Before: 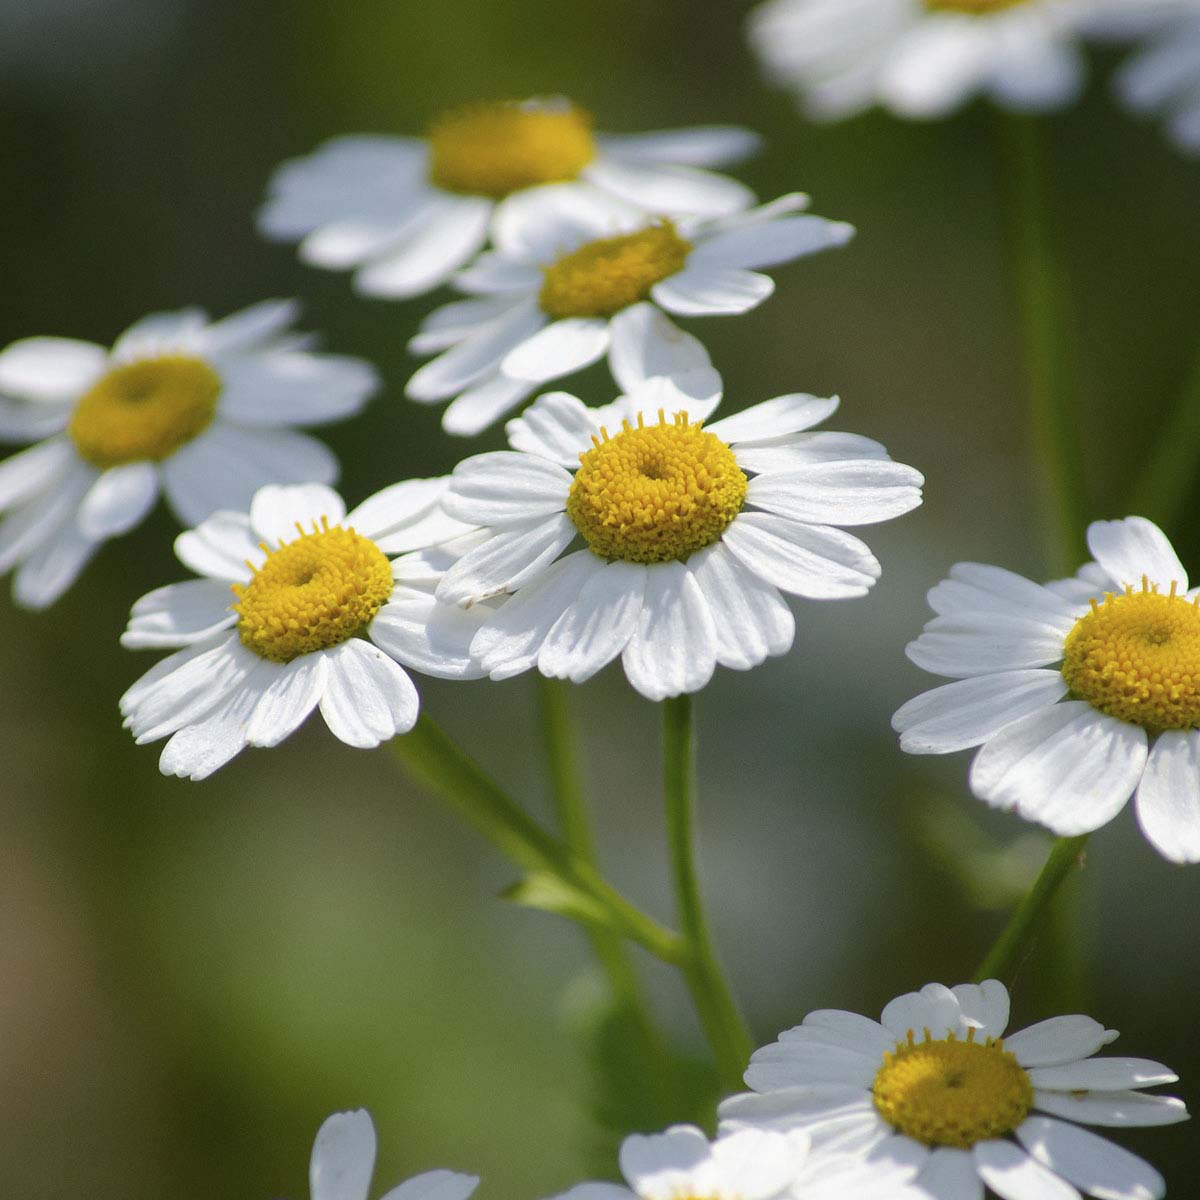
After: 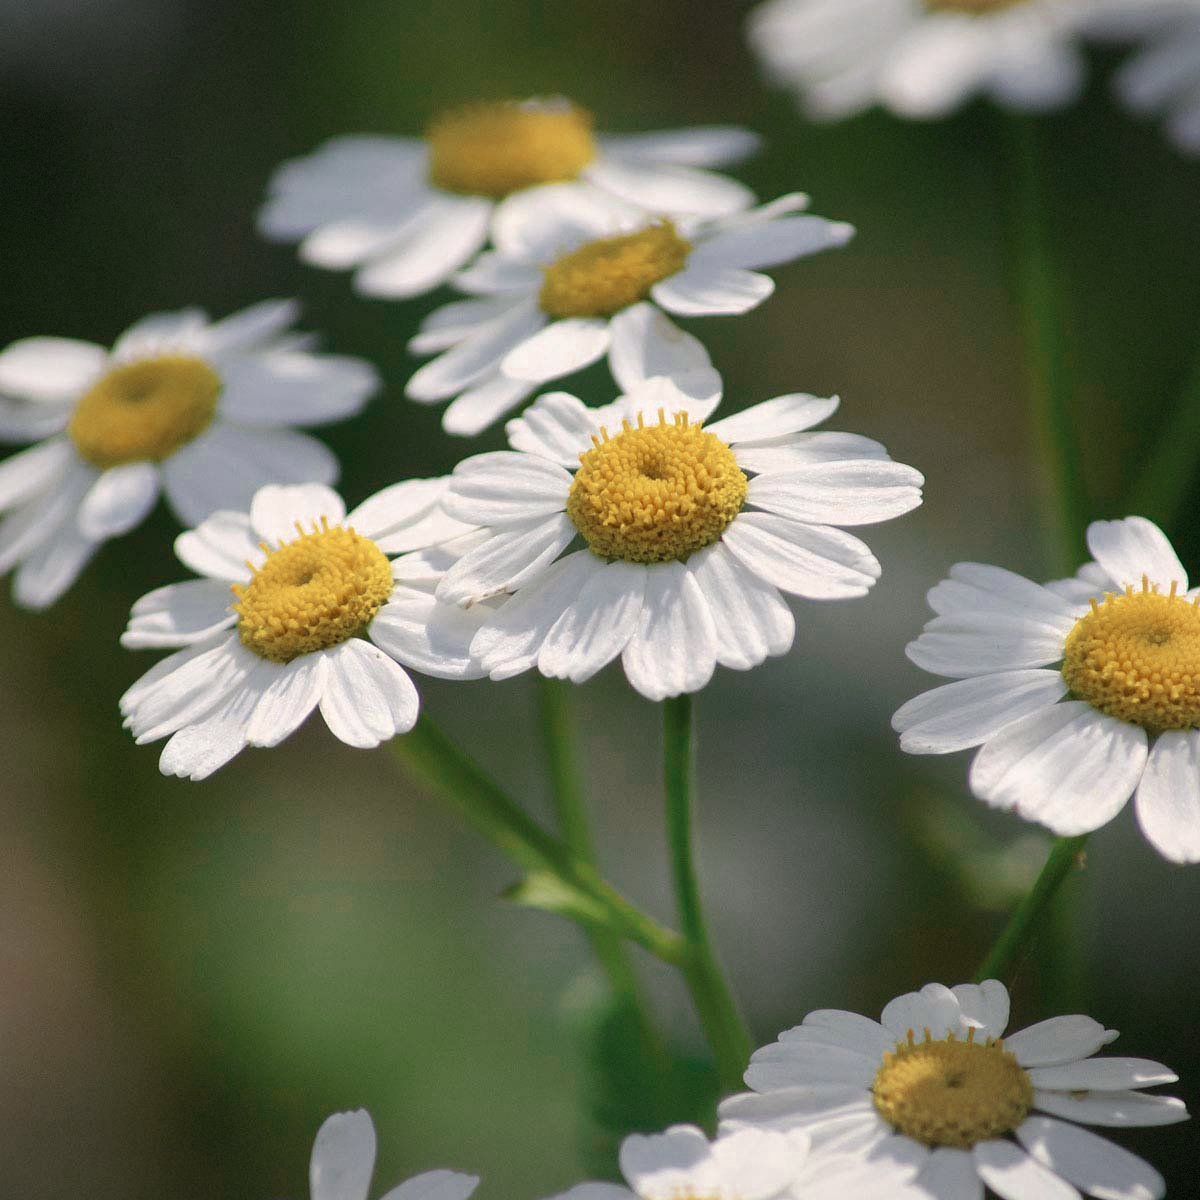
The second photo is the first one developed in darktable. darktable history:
color zones: curves: ch0 [(0, 0.5) (0.125, 0.4) (0.25, 0.5) (0.375, 0.4) (0.5, 0.4) (0.625, 0.35) (0.75, 0.35) (0.875, 0.5)]; ch1 [(0, 0.35) (0.125, 0.45) (0.25, 0.35) (0.375, 0.35) (0.5, 0.35) (0.625, 0.35) (0.75, 0.45) (0.875, 0.35)]; ch2 [(0, 0.6) (0.125, 0.5) (0.25, 0.5) (0.375, 0.6) (0.5, 0.6) (0.625, 0.5) (0.75, 0.5) (0.875, 0.5)]
vignetting: fall-off start 85%, fall-off radius 80%, brightness -0.182, saturation -0.3, width/height ratio 1.219, dithering 8-bit output, unbound false
color correction: highlights a* 3.84, highlights b* 5.07
